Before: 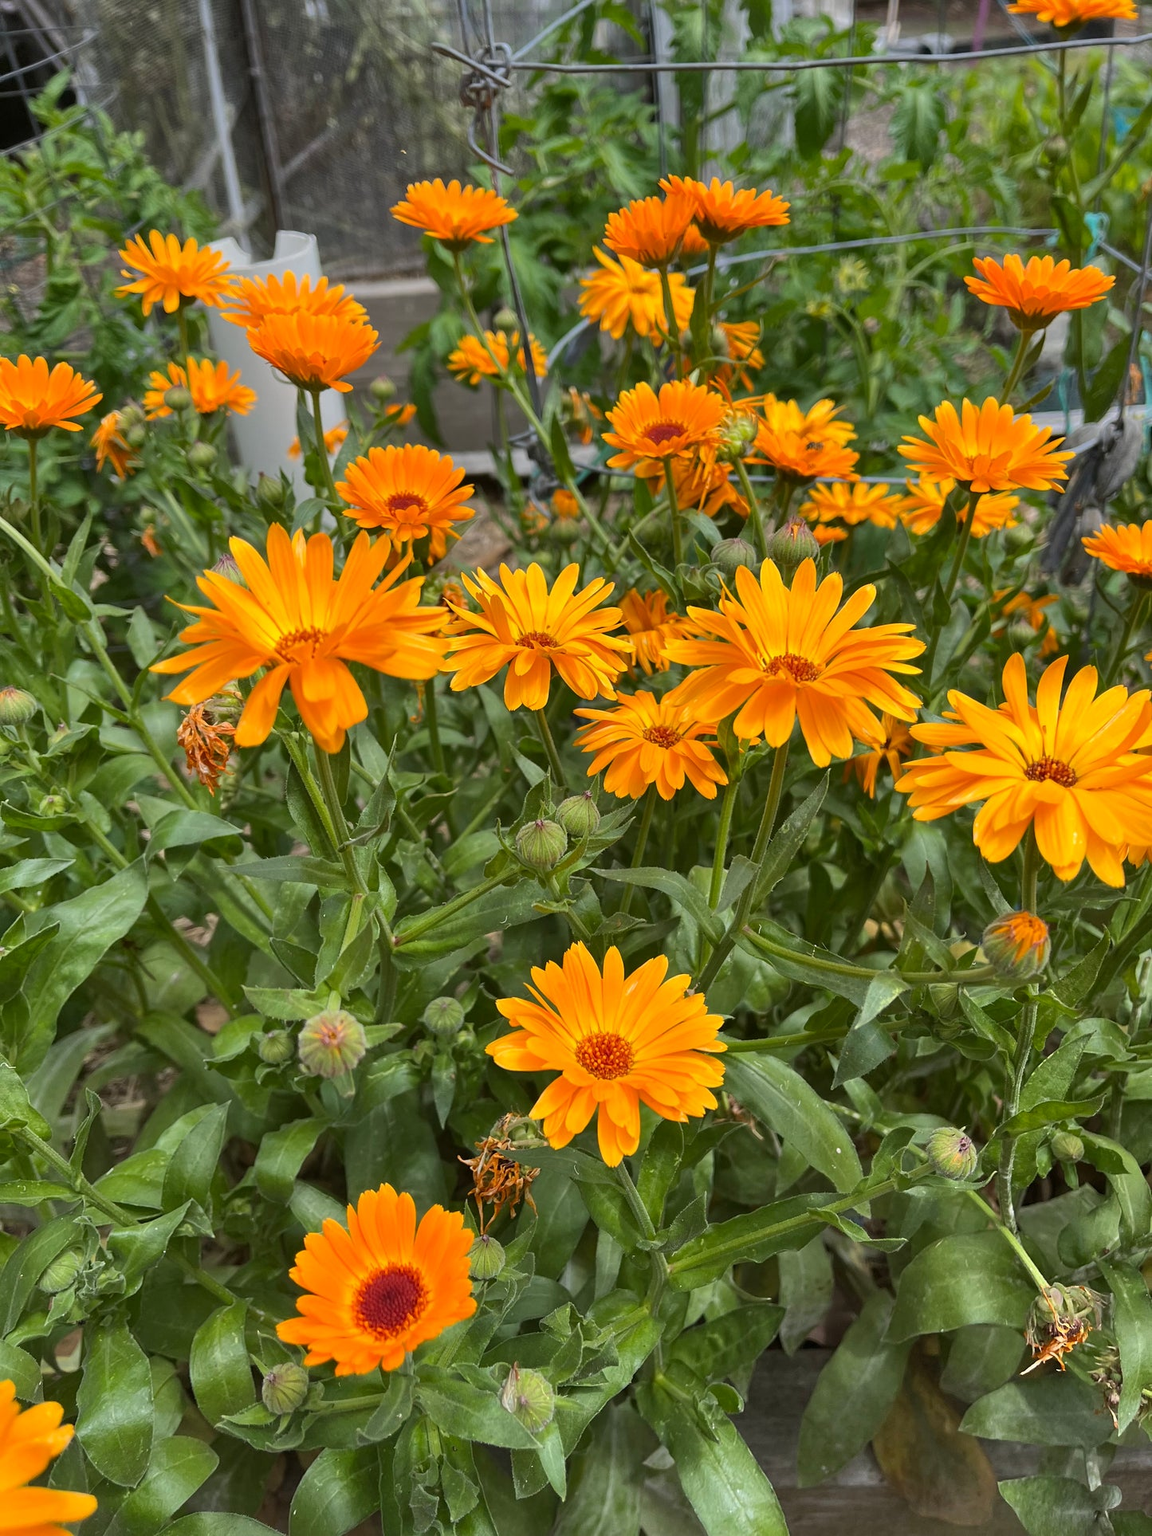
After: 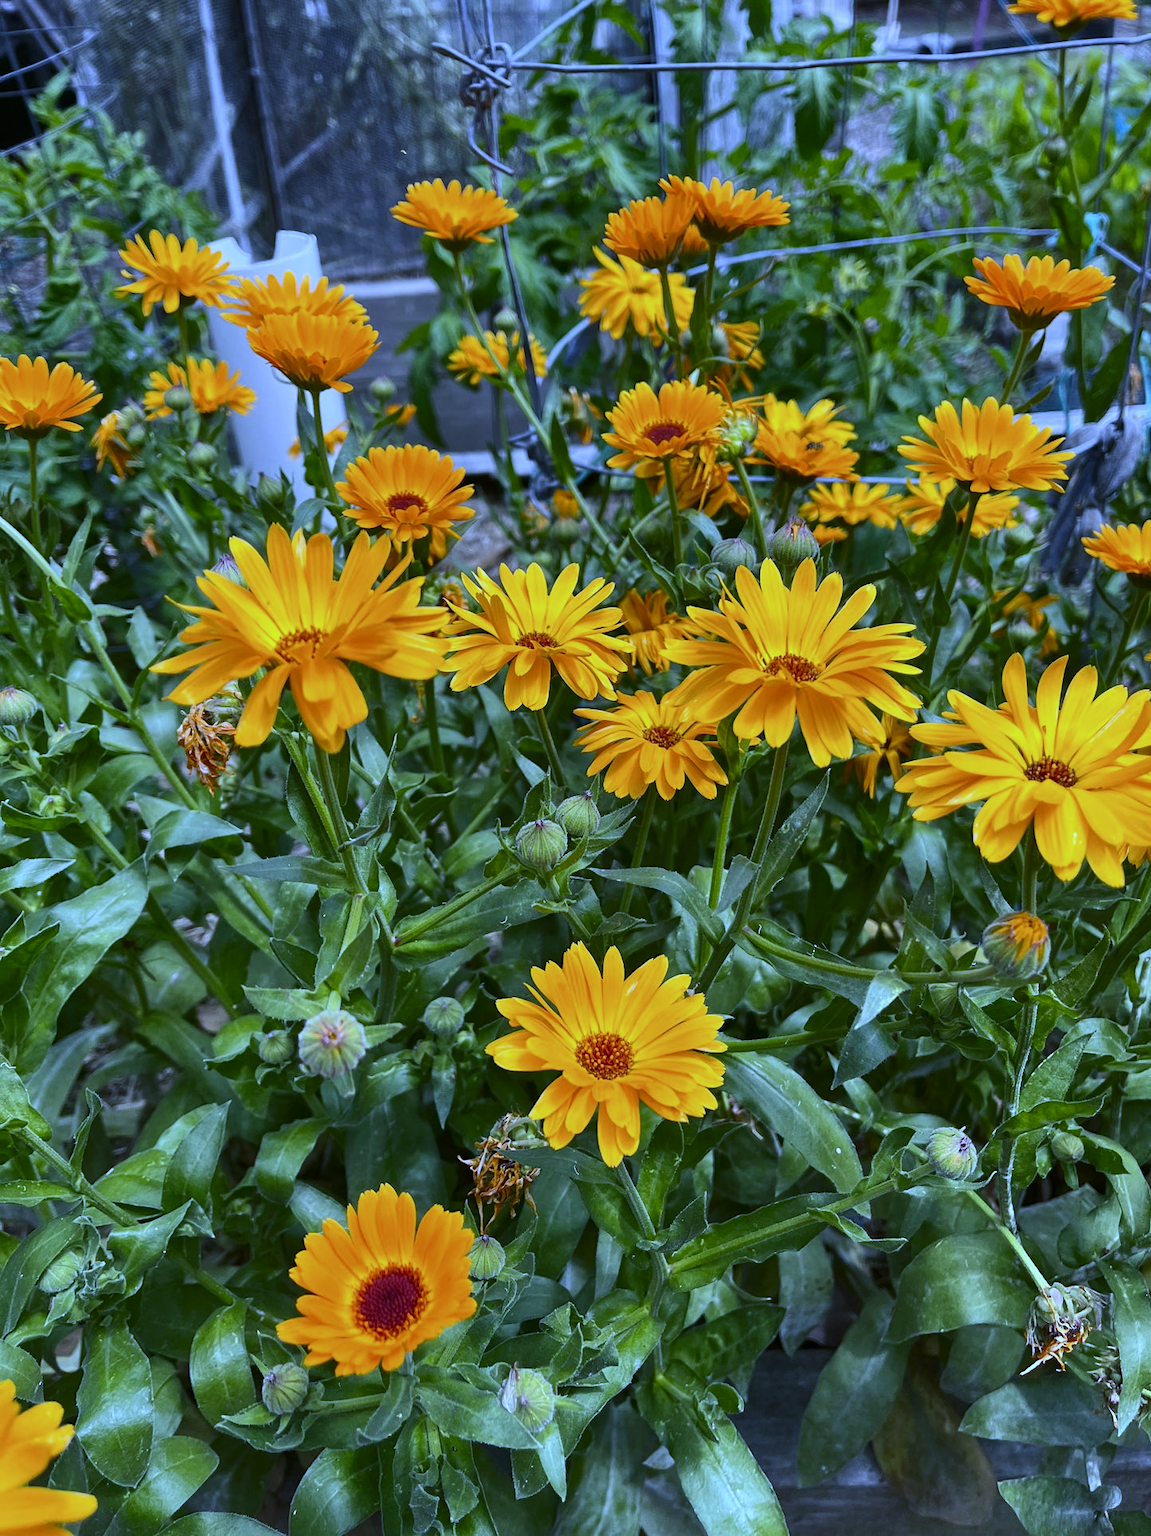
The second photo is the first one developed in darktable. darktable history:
white balance: red 0.766, blue 1.537
contrast brightness saturation: contrast 0.22
